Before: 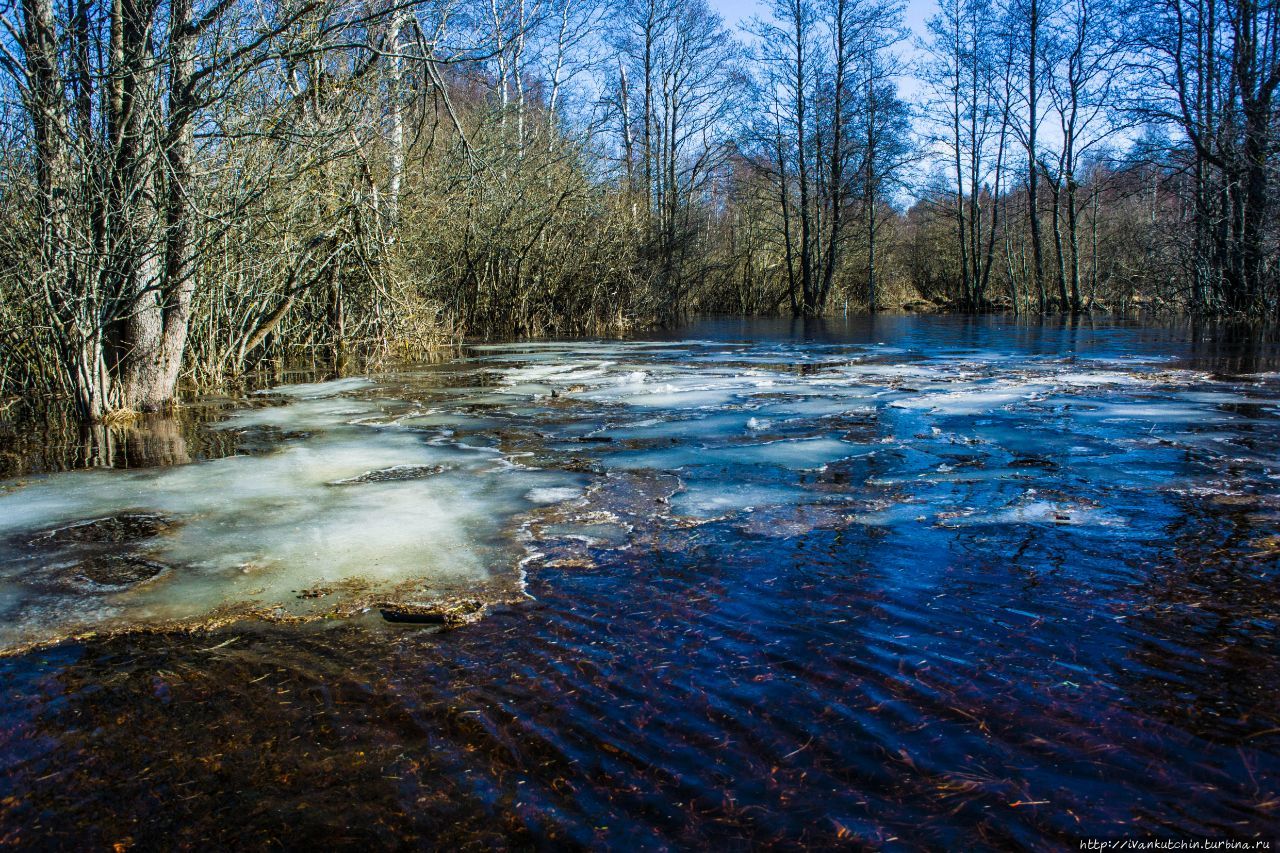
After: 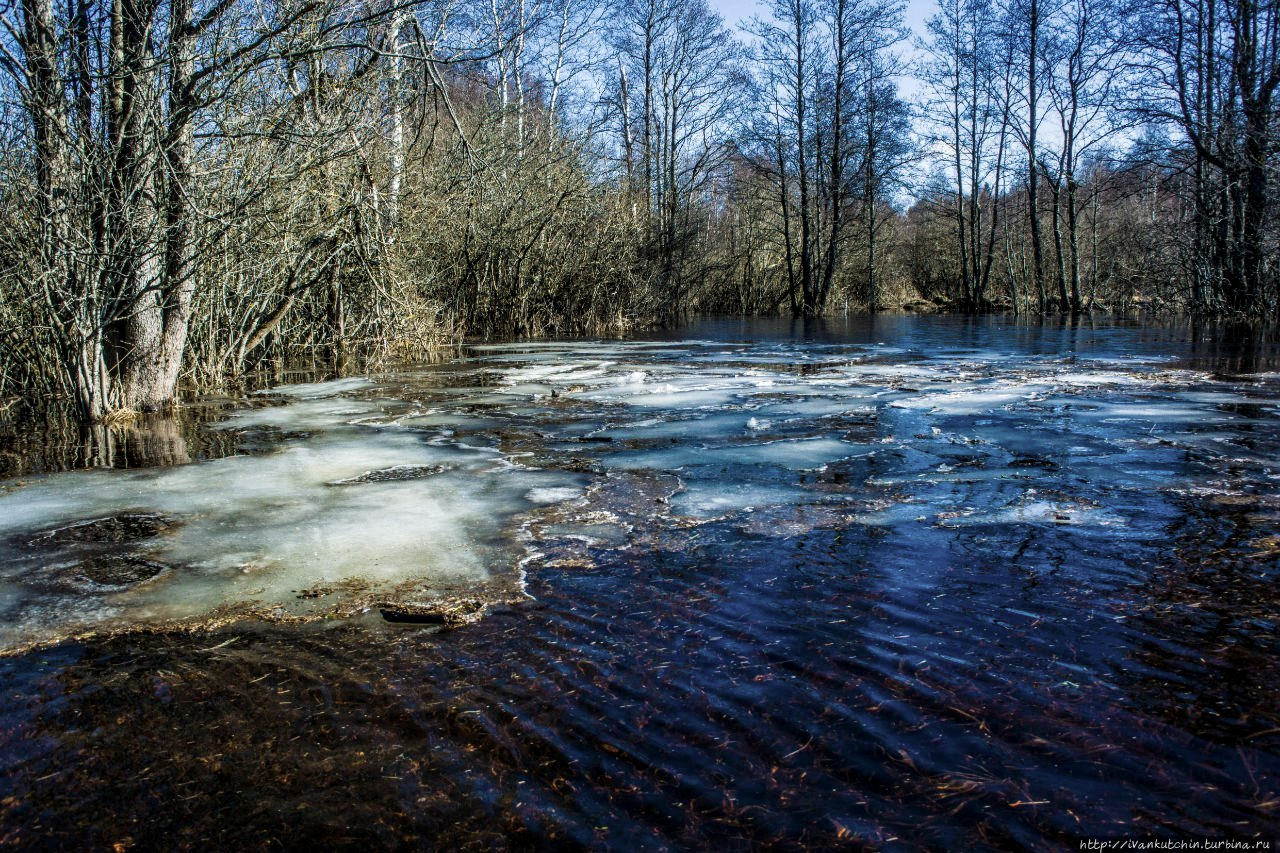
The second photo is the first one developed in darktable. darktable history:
local contrast: on, module defaults
contrast brightness saturation: contrast 0.056, brightness -0.013, saturation -0.249
